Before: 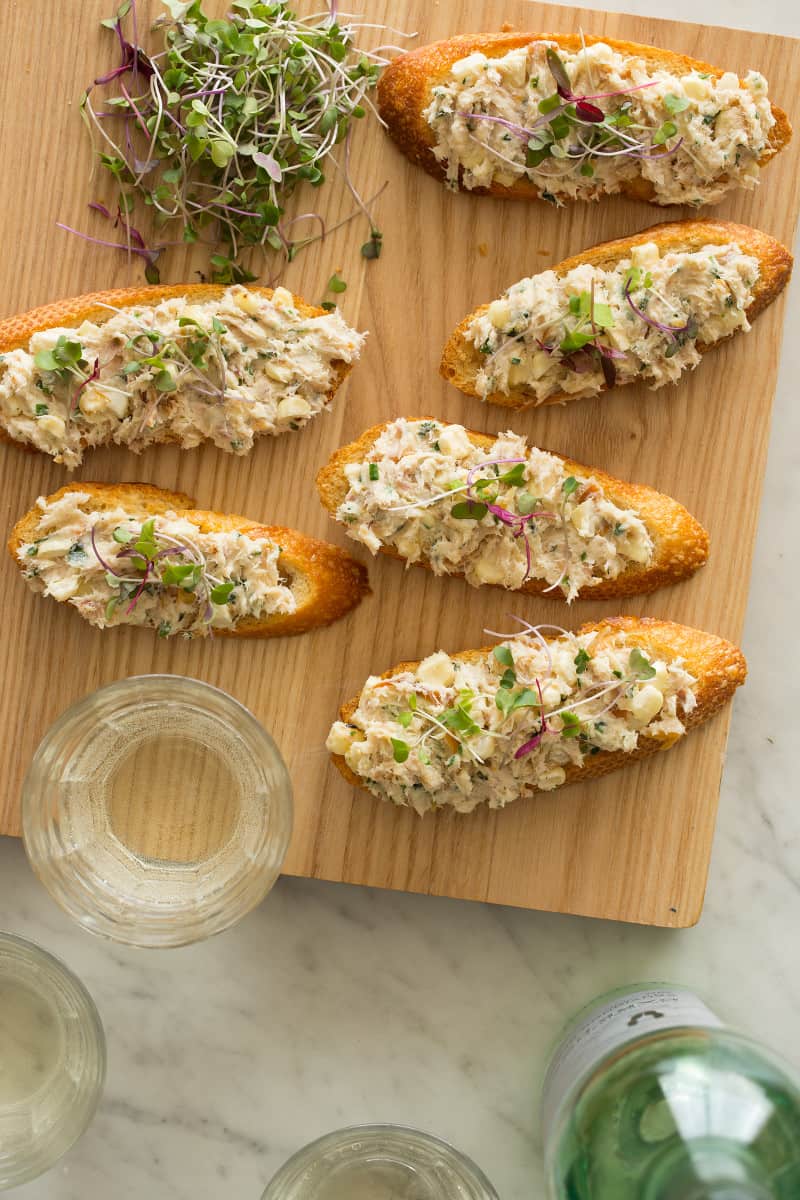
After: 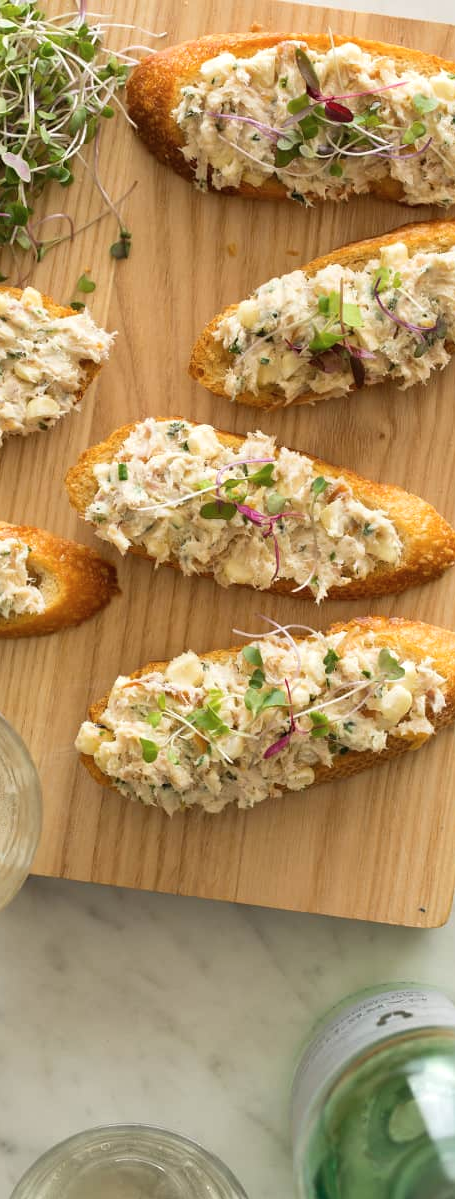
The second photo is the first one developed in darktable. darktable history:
contrast brightness saturation: saturation -0.06
exposure: exposure 0.13 EV, compensate exposure bias true, compensate highlight preservation false
crop: left 31.473%, top 0.007%, right 11.55%
